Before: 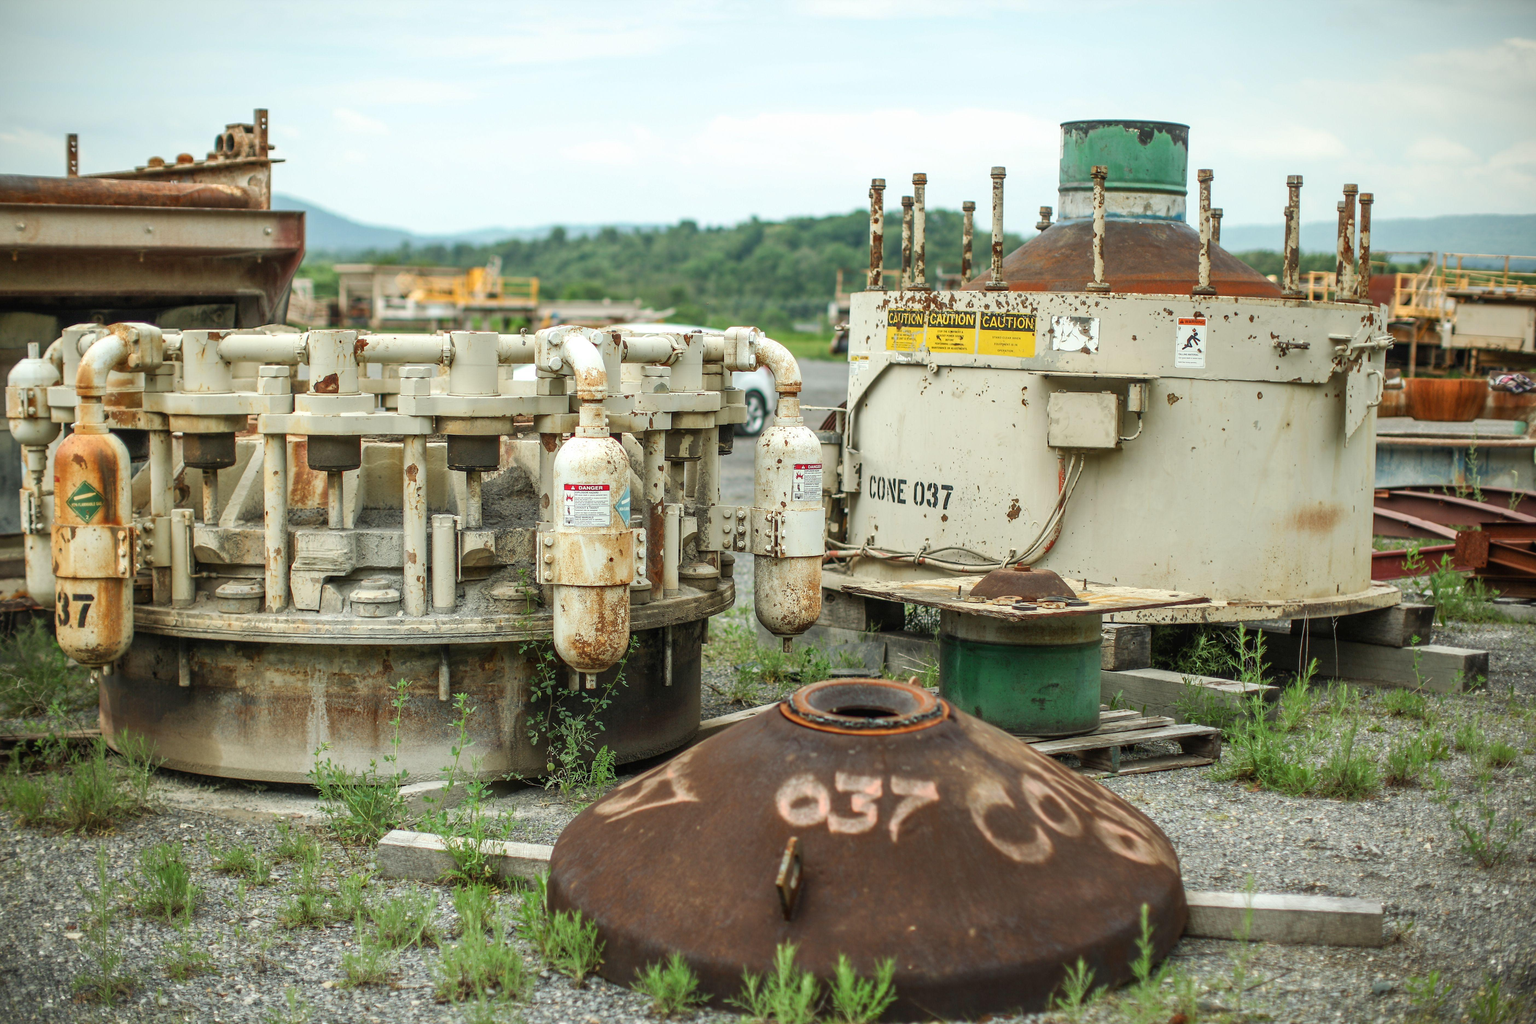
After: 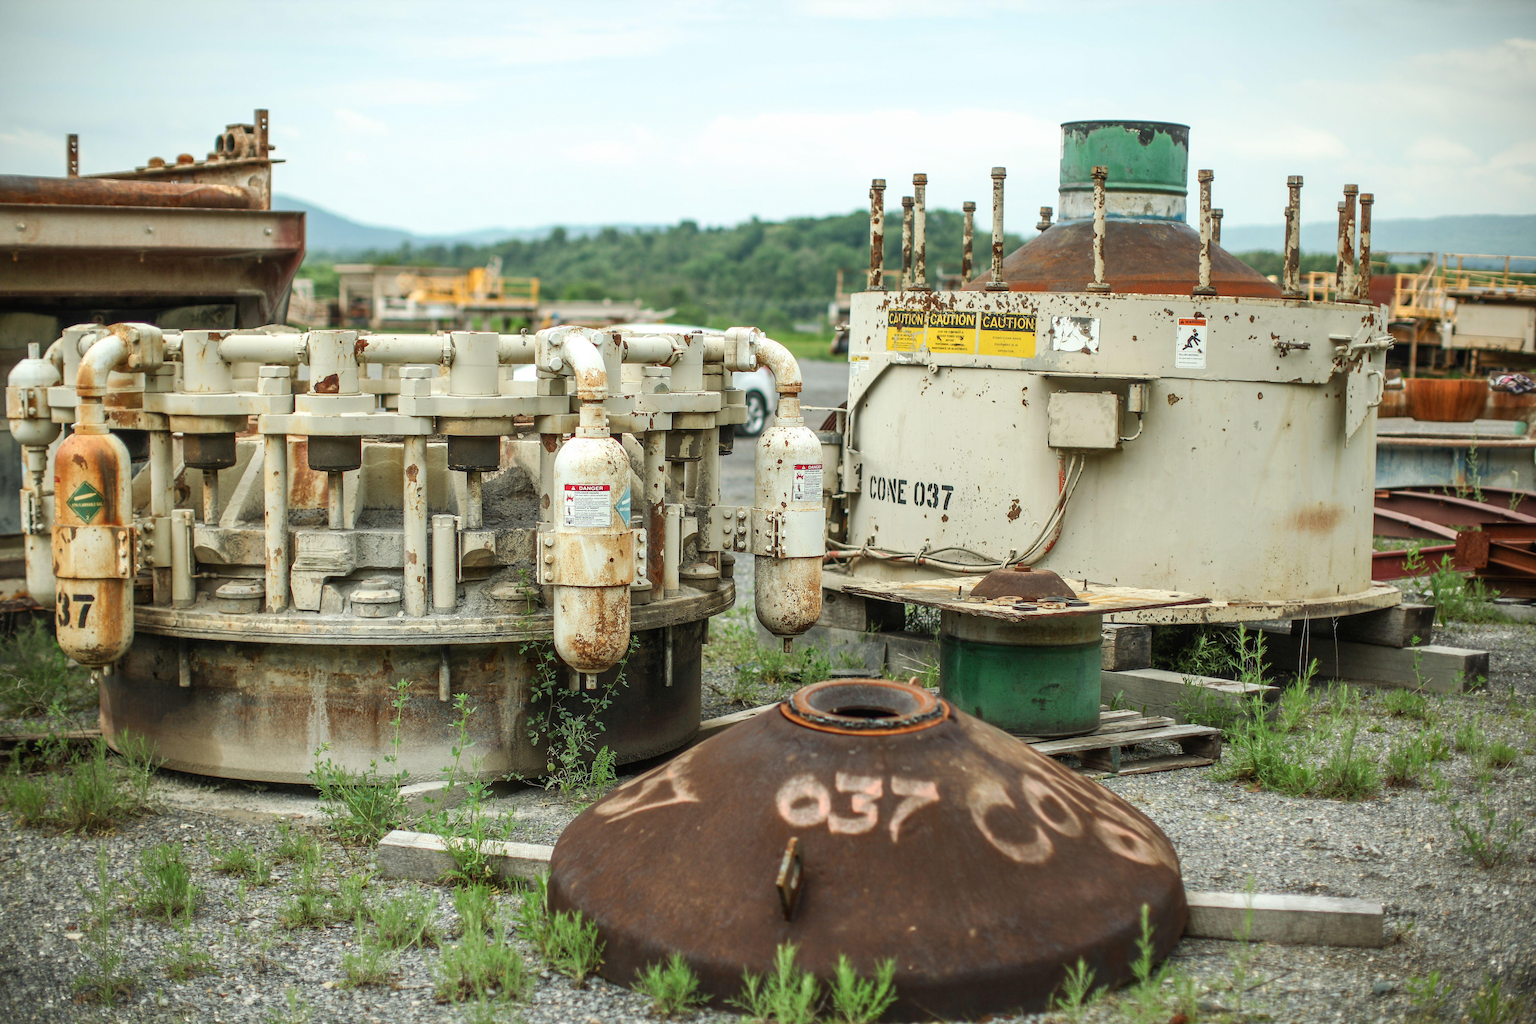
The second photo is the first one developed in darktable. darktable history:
color balance: input saturation 99%
contrast brightness saturation: contrast 0.07
